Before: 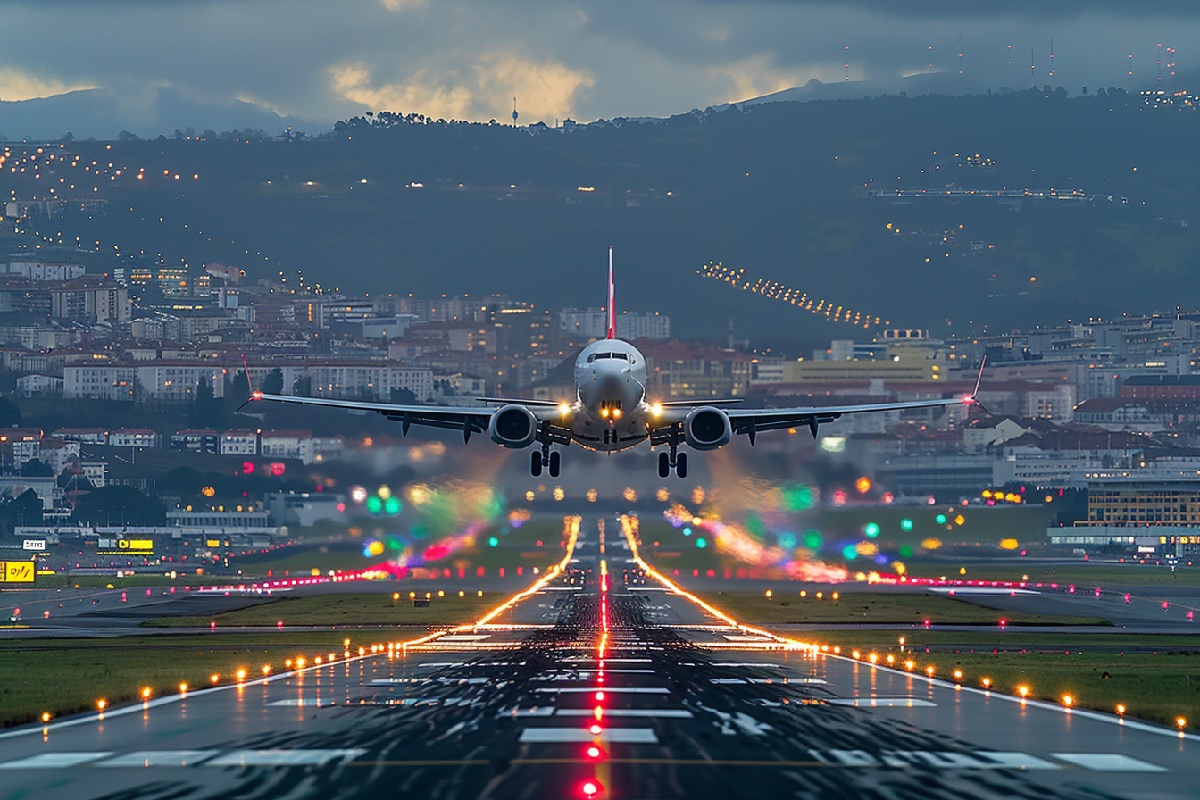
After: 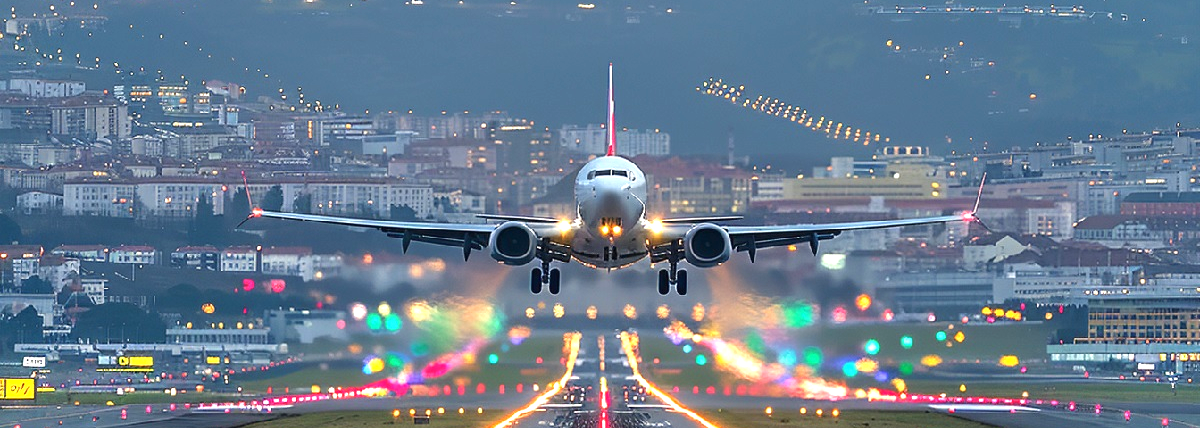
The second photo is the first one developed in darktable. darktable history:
crop and rotate: top 23.043%, bottom 23.437%
exposure: black level correction 0, exposure 1 EV, compensate exposure bias true, compensate highlight preservation false
